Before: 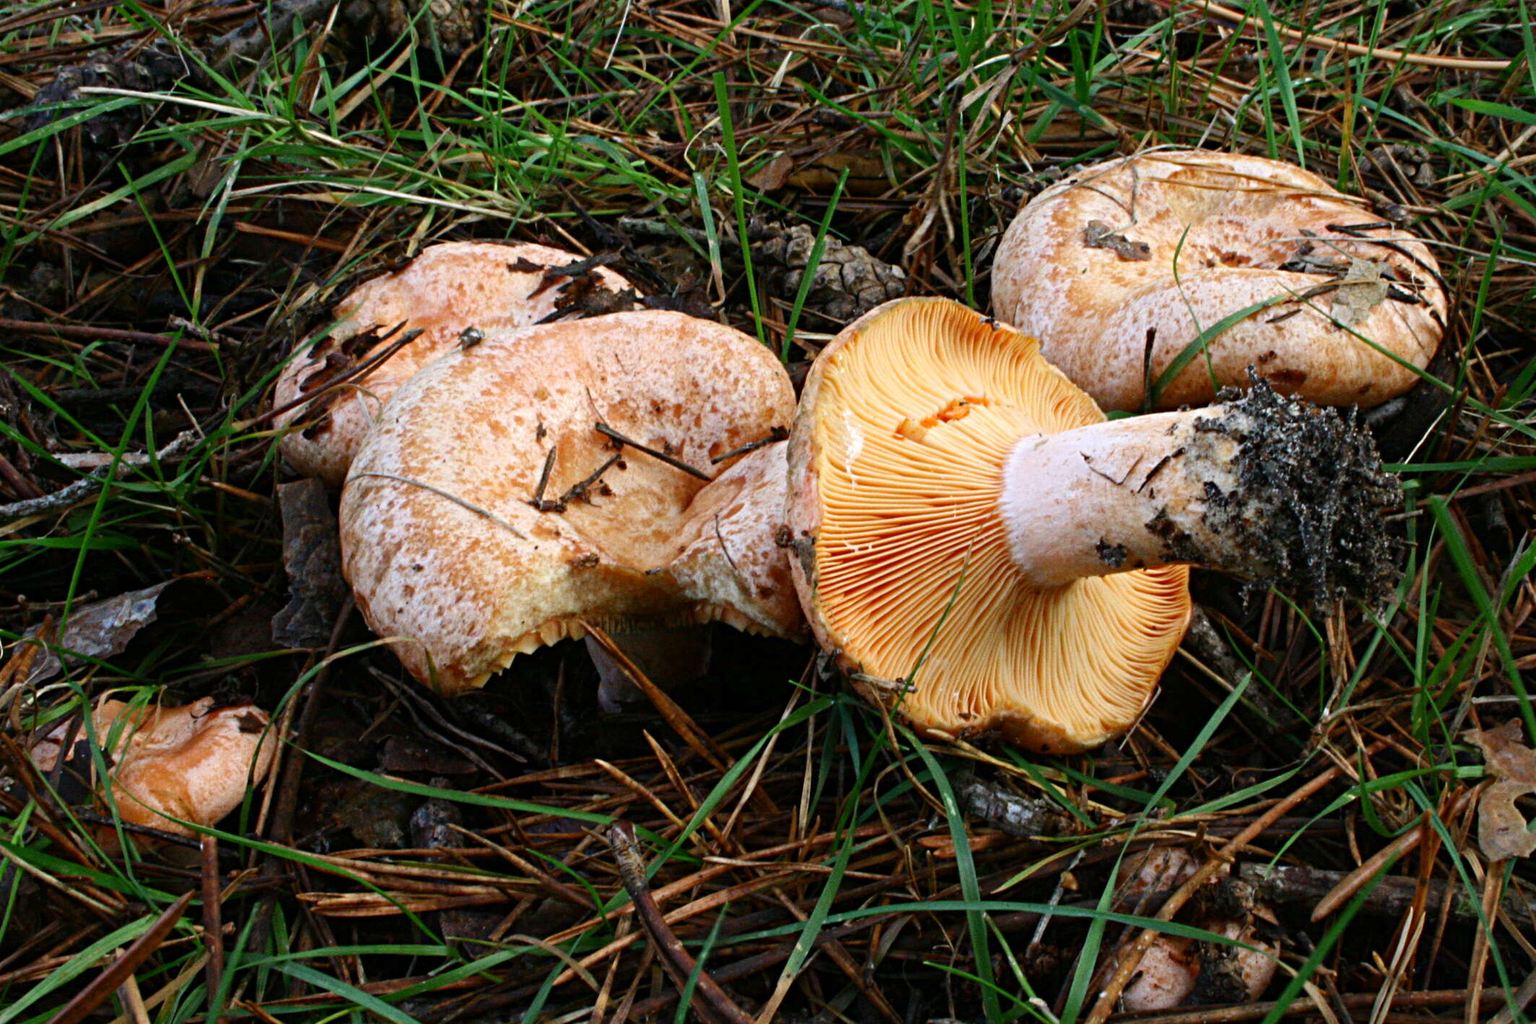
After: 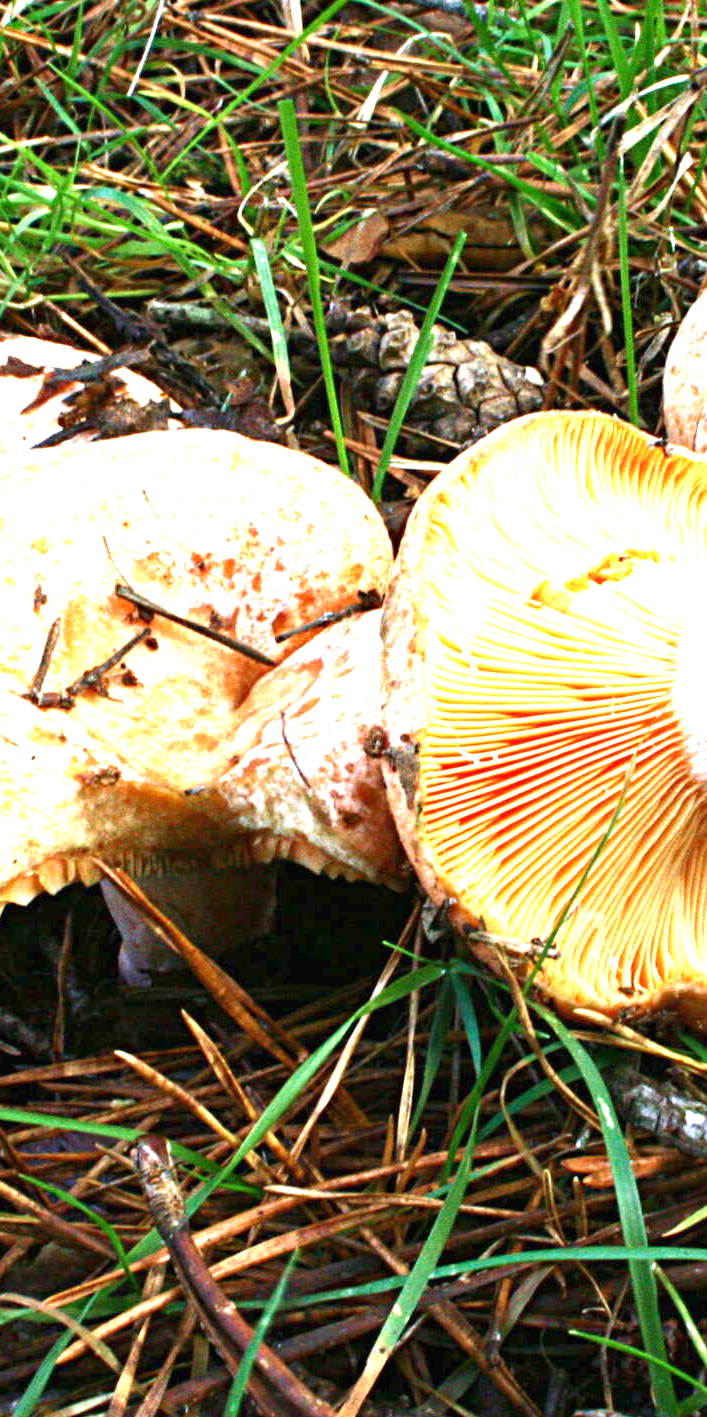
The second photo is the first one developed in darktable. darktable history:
crop: left 33.36%, right 33.36%
exposure: black level correction 0, exposure 1.75 EV, compensate exposure bias true, compensate highlight preservation false
velvia: strength 27%
